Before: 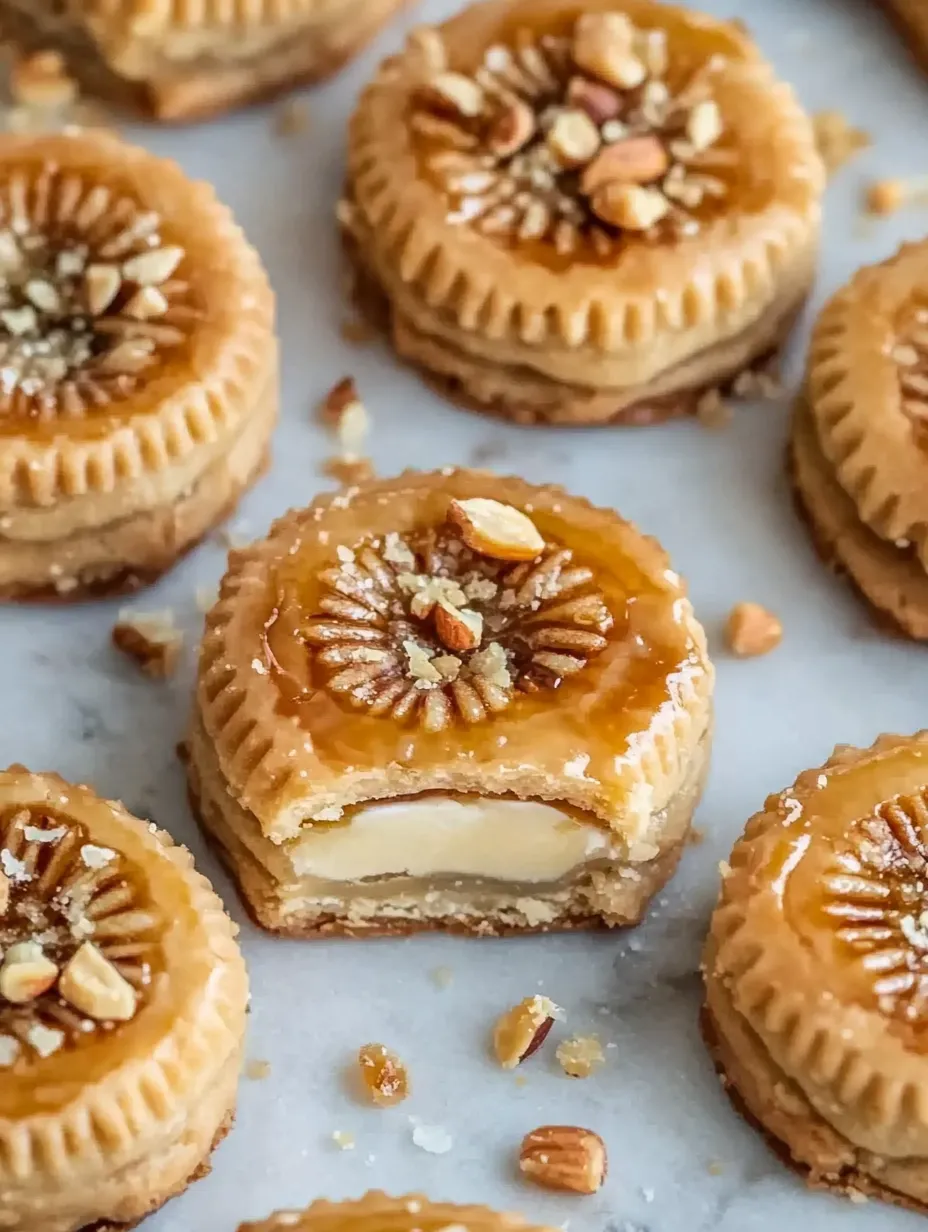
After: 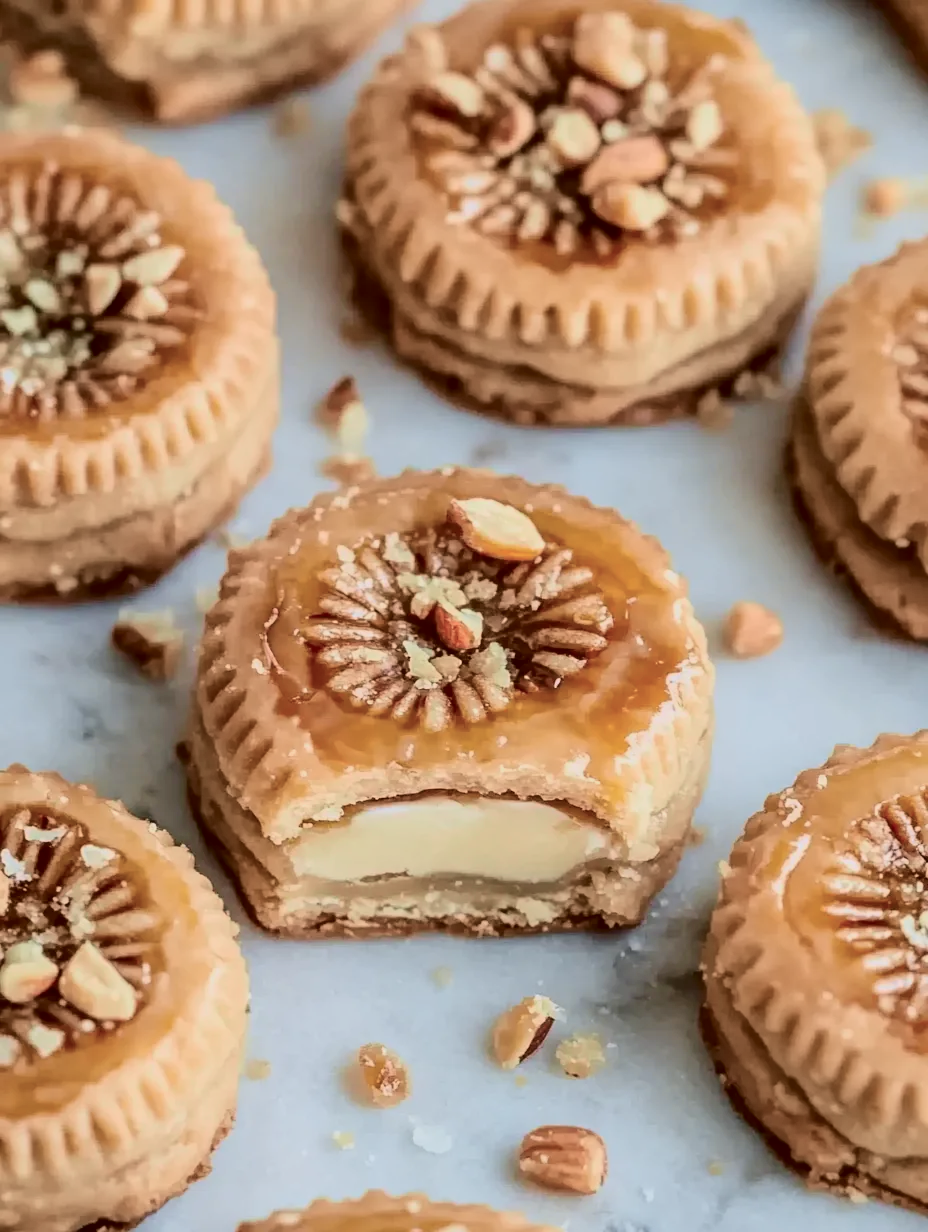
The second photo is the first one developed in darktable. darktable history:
tone curve: curves: ch0 [(0, 0) (0.049, 0.01) (0.154, 0.081) (0.491, 0.519) (0.748, 0.765) (1, 0.919)]; ch1 [(0, 0) (0.172, 0.123) (0.317, 0.272) (0.401, 0.422) (0.499, 0.497) (0.531, 0.54) (0.615, 0.603) (0.741, 0.783) (1, 1)]; ch2 [(0, 0) (0.411, 0.424) (0.483, 0.478) (0.544, 0.56) (0.686, 0.638) (1, 1)], color space Lab, independent channels, preserve colors none
